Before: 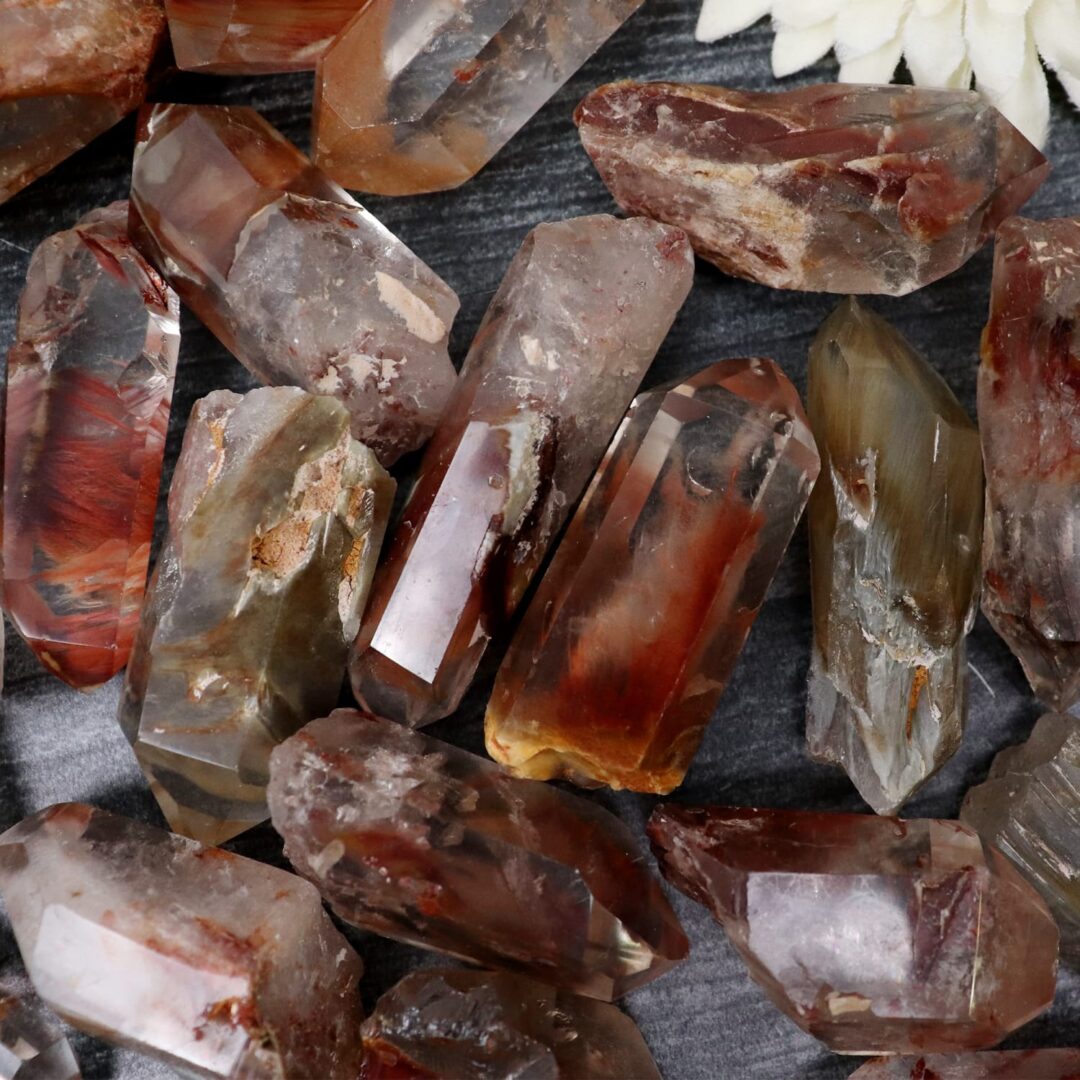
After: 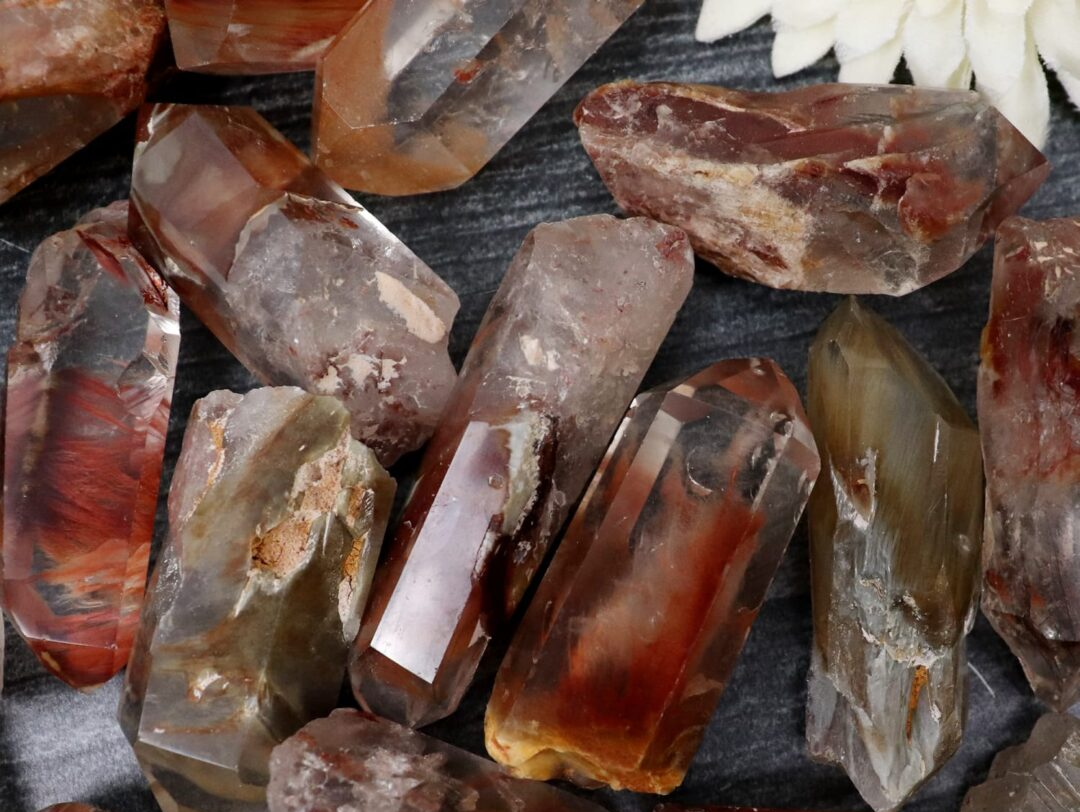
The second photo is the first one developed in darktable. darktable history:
crop: bottom 24.796%
